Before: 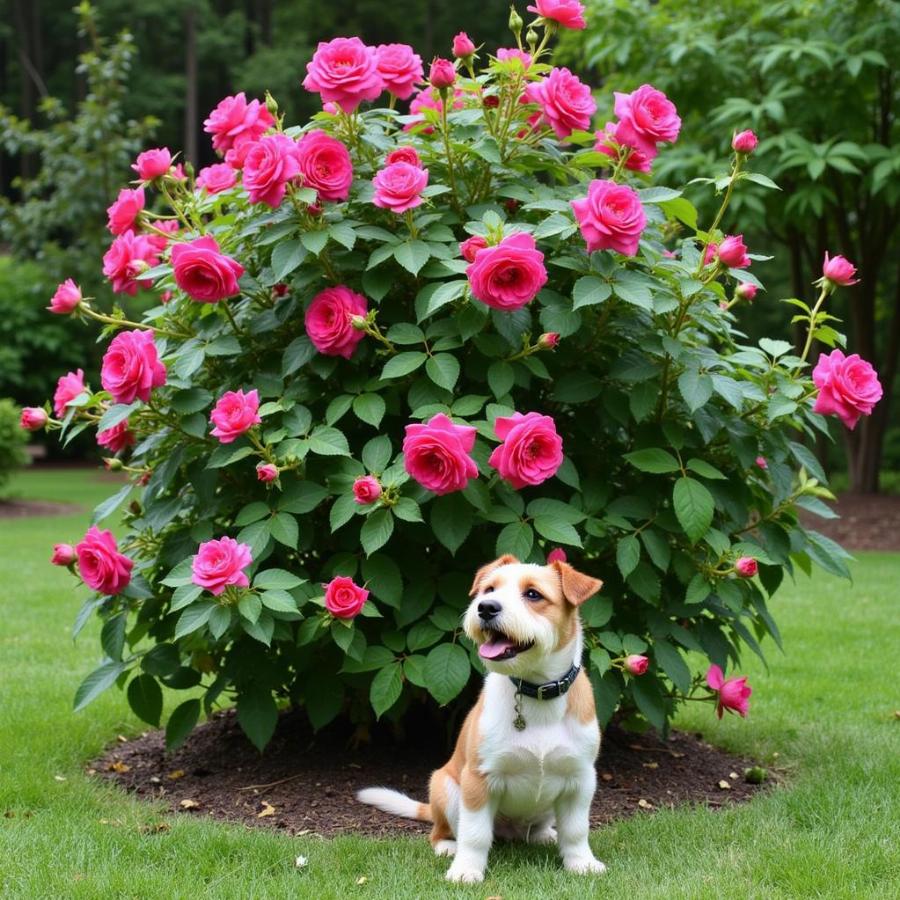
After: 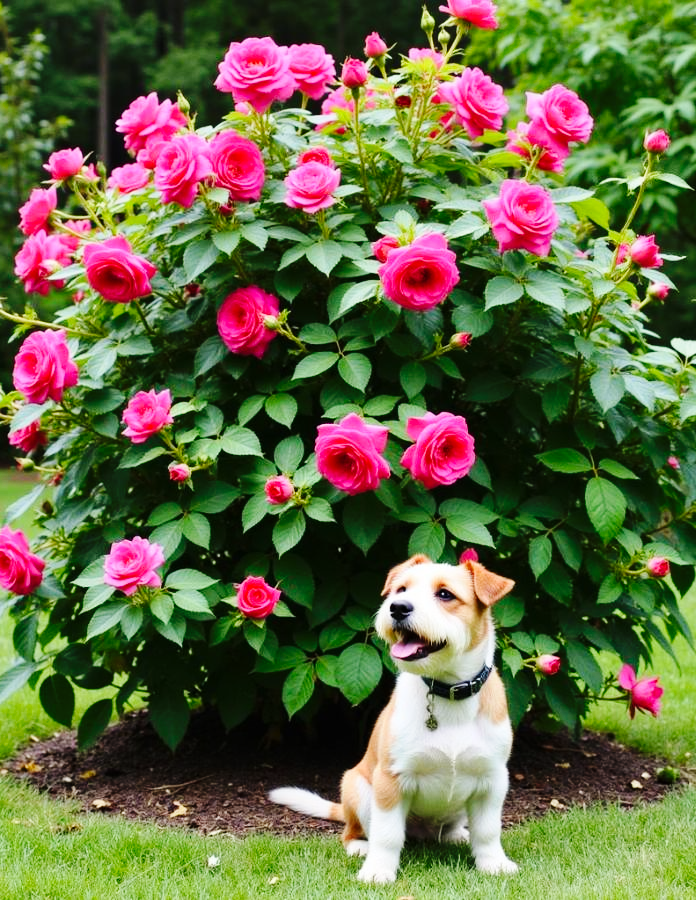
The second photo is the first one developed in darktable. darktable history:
tone equalizer: mask exposure compensation -0.5 EV
crop: left 9.844%, right 12.796%
base curve: curves: ch0 [(0, 0) (0.036, 0.025) (0.121, 0.166) (0.206, 0.329) (0.605, 0.79) (1, 1)], preserve colors none
